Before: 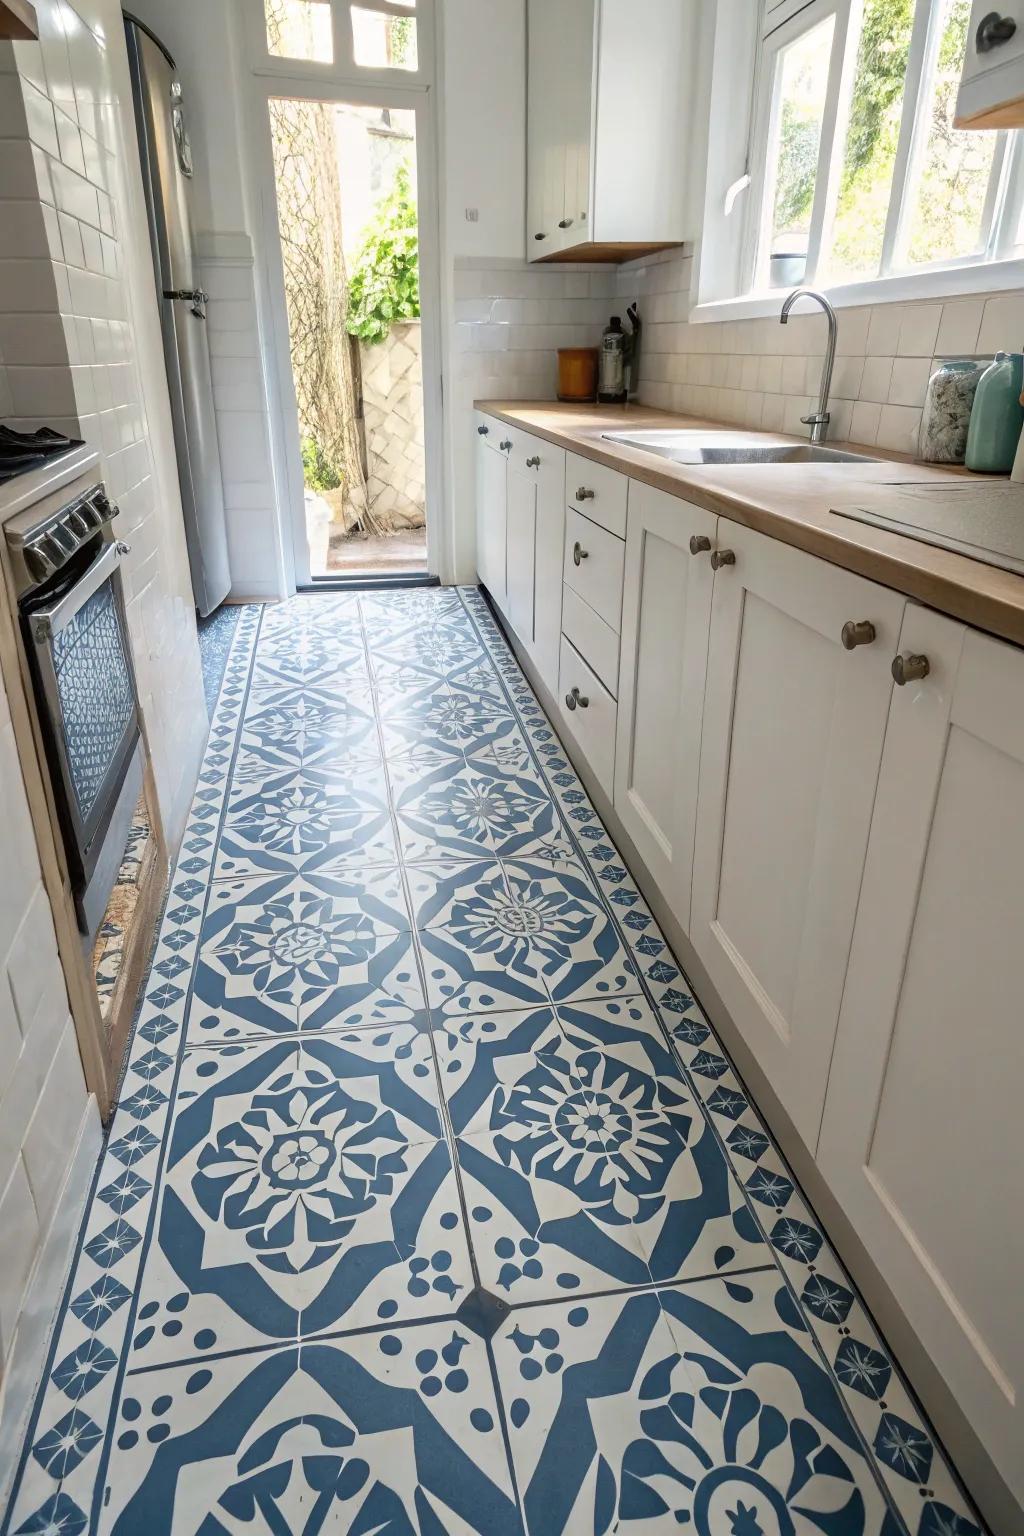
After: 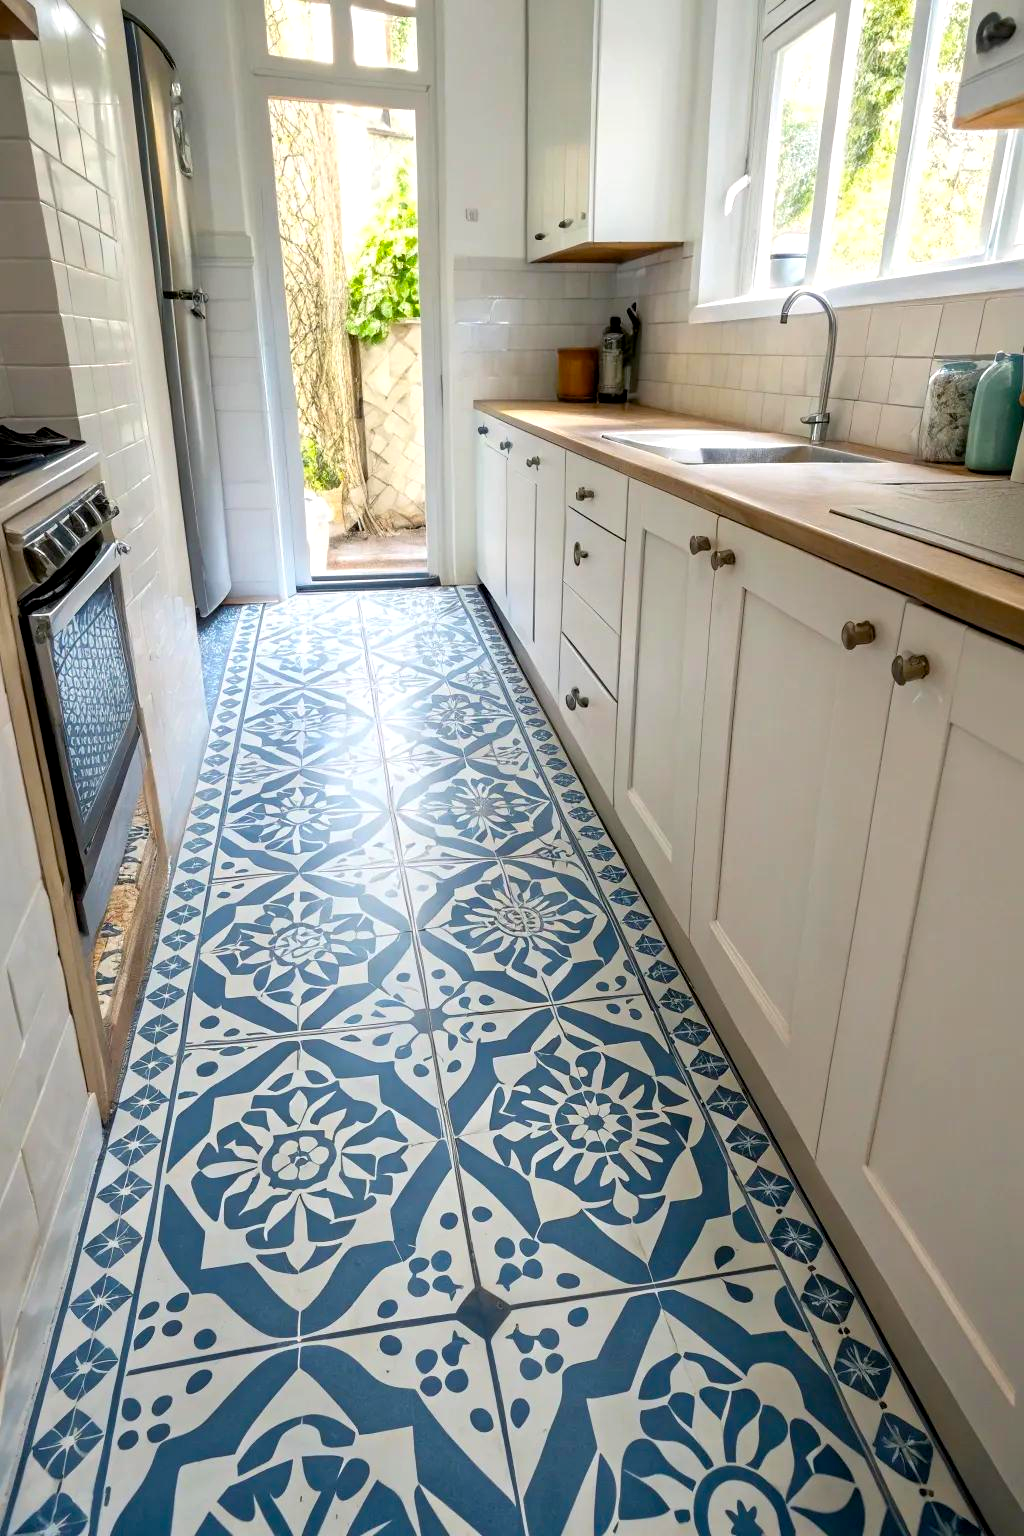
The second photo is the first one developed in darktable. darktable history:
color balance rgb: highlights gain › luminance 14.775%, linear chroma grading › global chroma 7.687%, perceptual saturation grading › global saturation 17.69%, global vibrance 9.335%
exposure: black level correction 0.005, exposure 0.017 EV, compensate exposure bias true, compensate highlight preservation false
